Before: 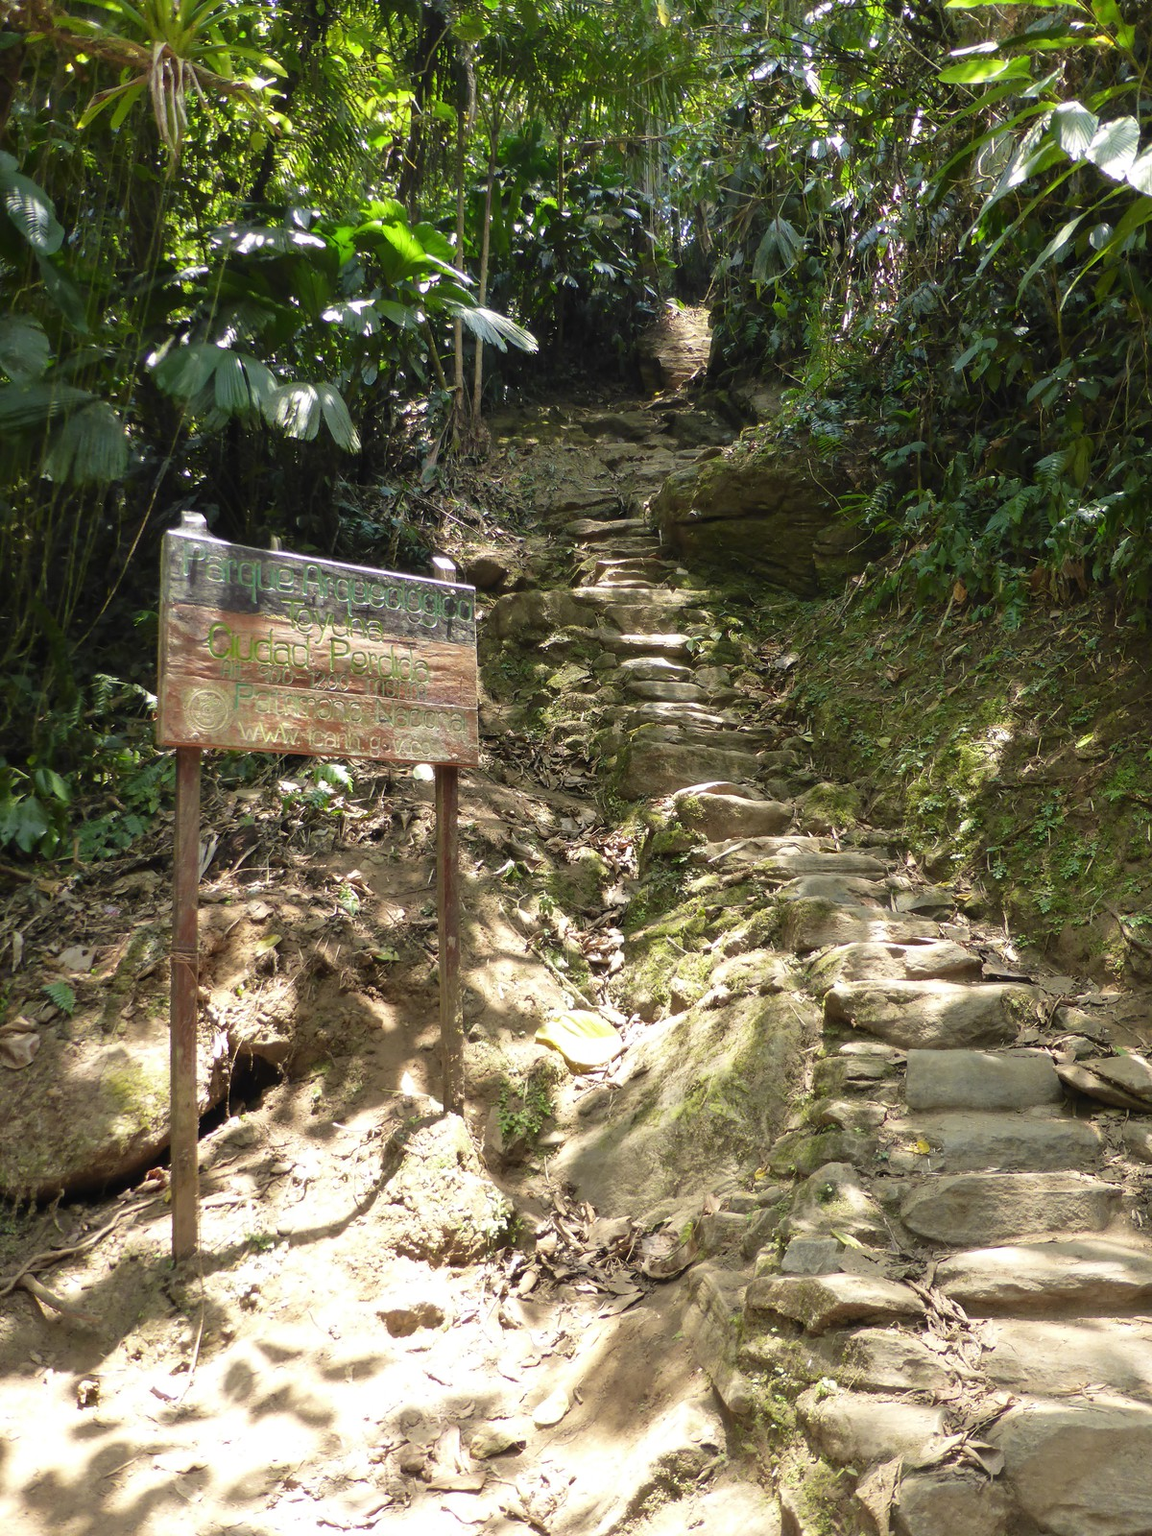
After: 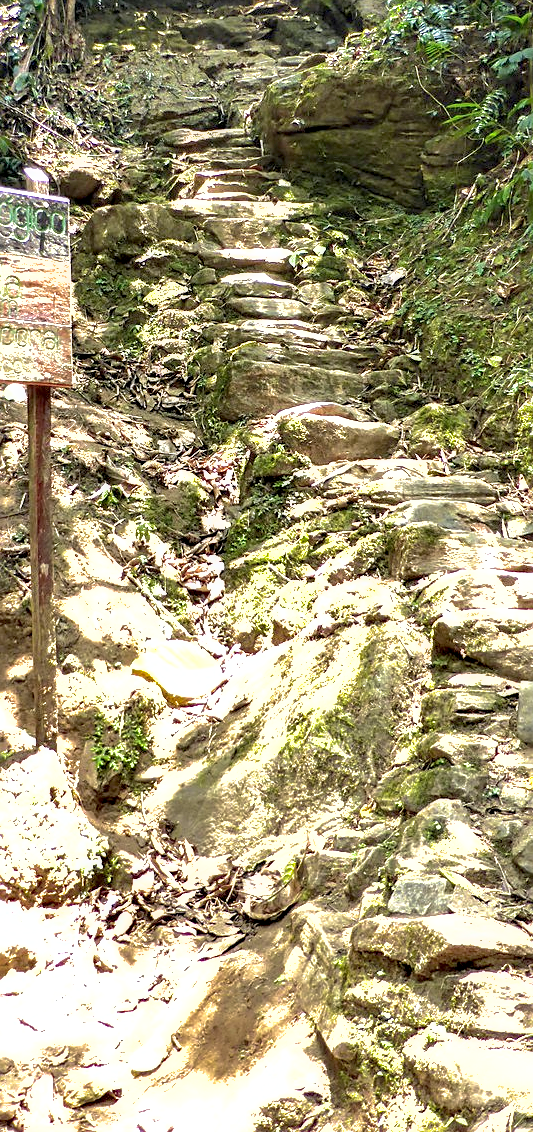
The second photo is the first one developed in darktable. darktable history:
exposure: exposure 1.201 EV, compensate highlight preservation false
crop: left 35.571%, top 25.756%, right 19.98%, bottom 3.449%
local contrast: on, module defaults
contrast equalizer: y [[0.6 ×6], [0.55 ×6], [0 ×6], [0 ×6], [0 ×6]]
shadows and highlights: on, module defaults
sharpen: on, module defaults
